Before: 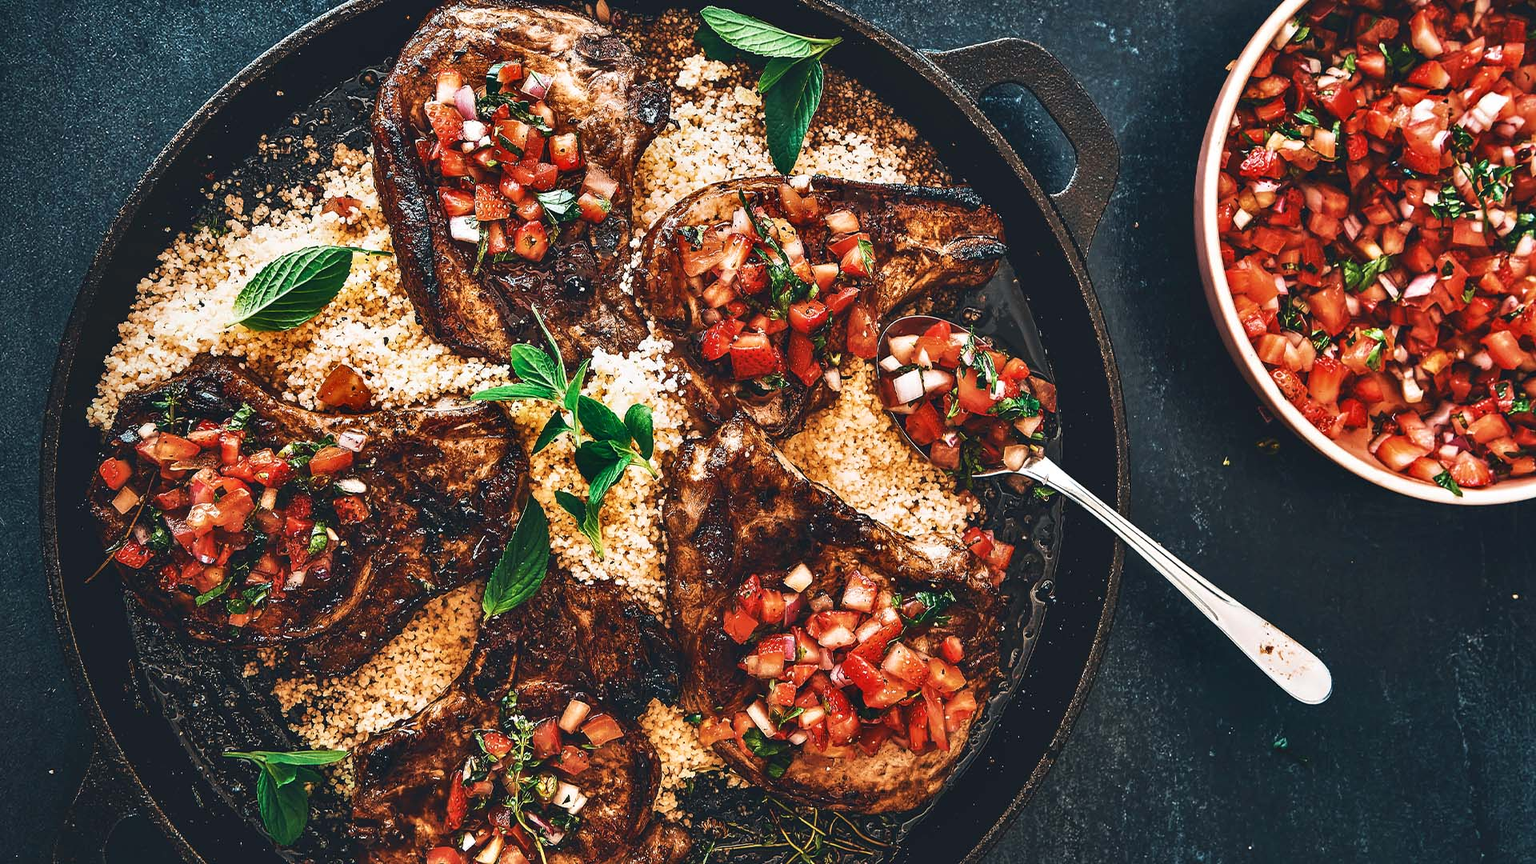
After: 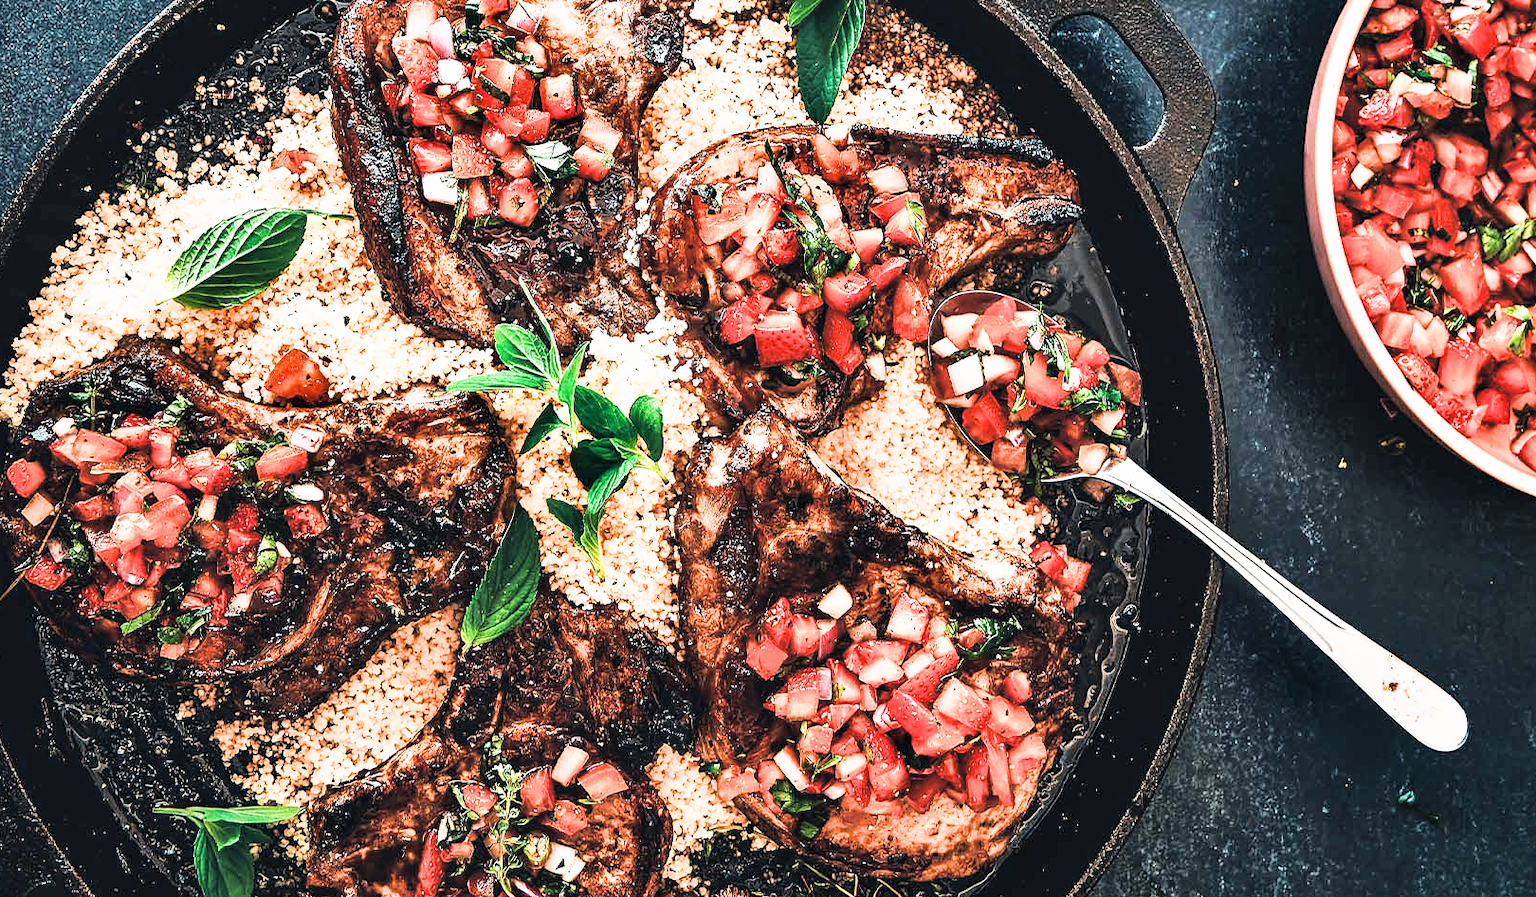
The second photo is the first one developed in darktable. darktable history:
exposure: black level correction 0, exposure 1.295 EV, compensate exposure bias true, compensate highlight preservation false
filmic rgb: black relative exposure -5.01 EV, white relative exposure 3.97 EV, threshold 3.03 EV, hardness 2.9, contrast 1.407, highlights saturation mix -30.05%, enable highlight reconstruction true
crop: left 6.097%, top 8.206%, right 9.526%, bottom 4.077%
